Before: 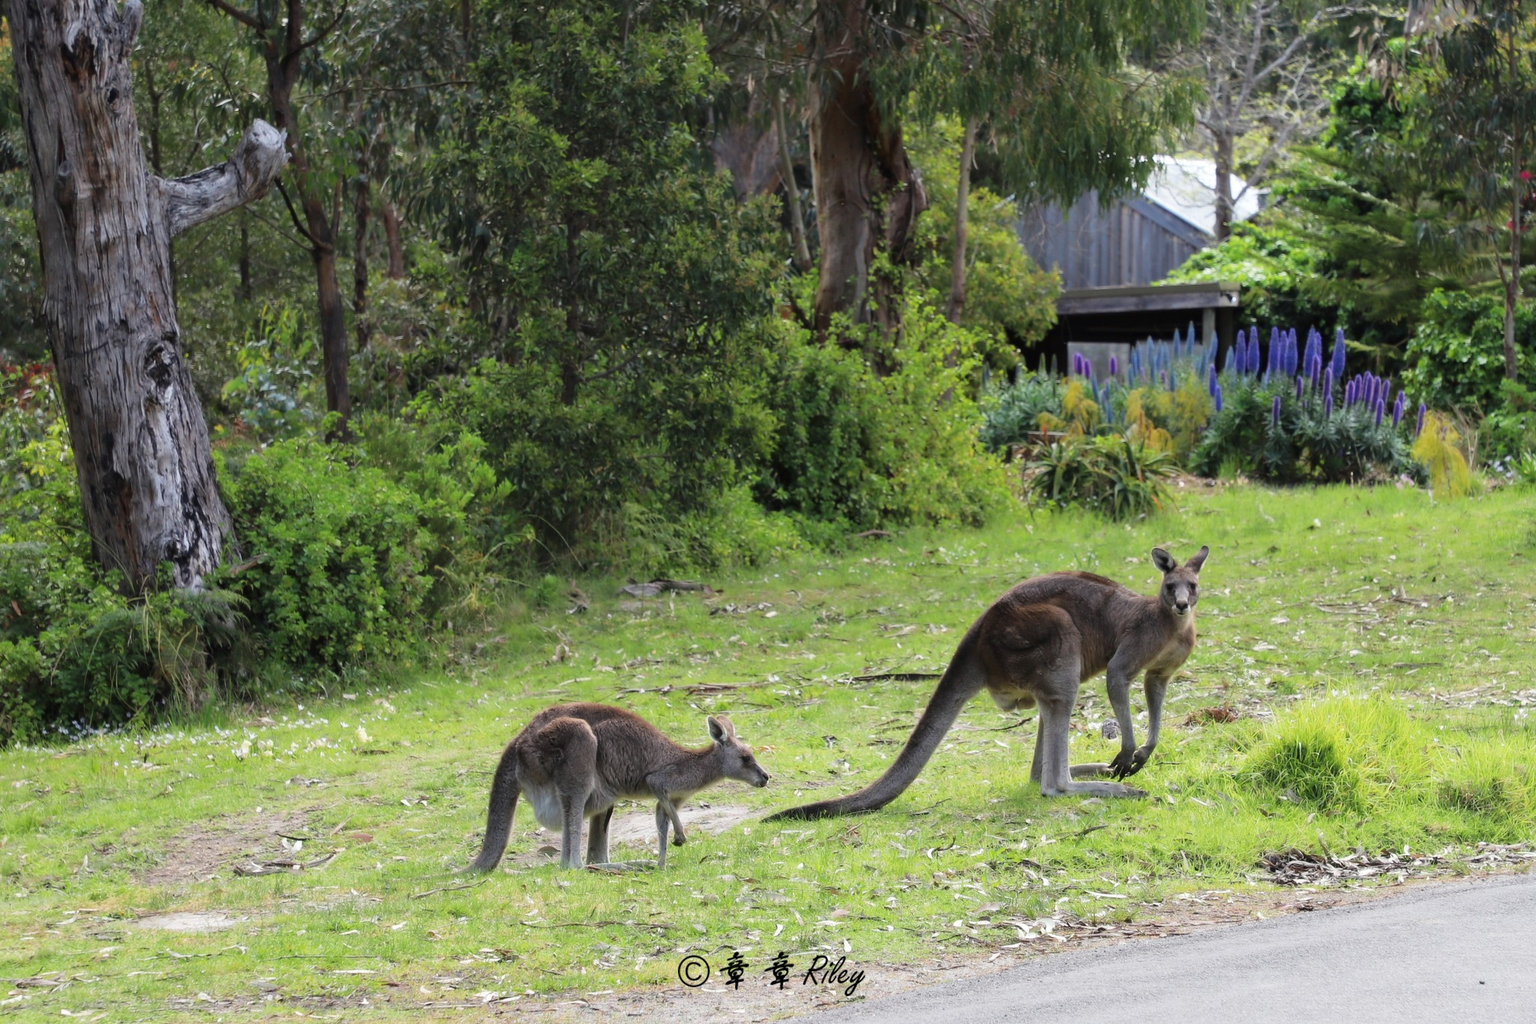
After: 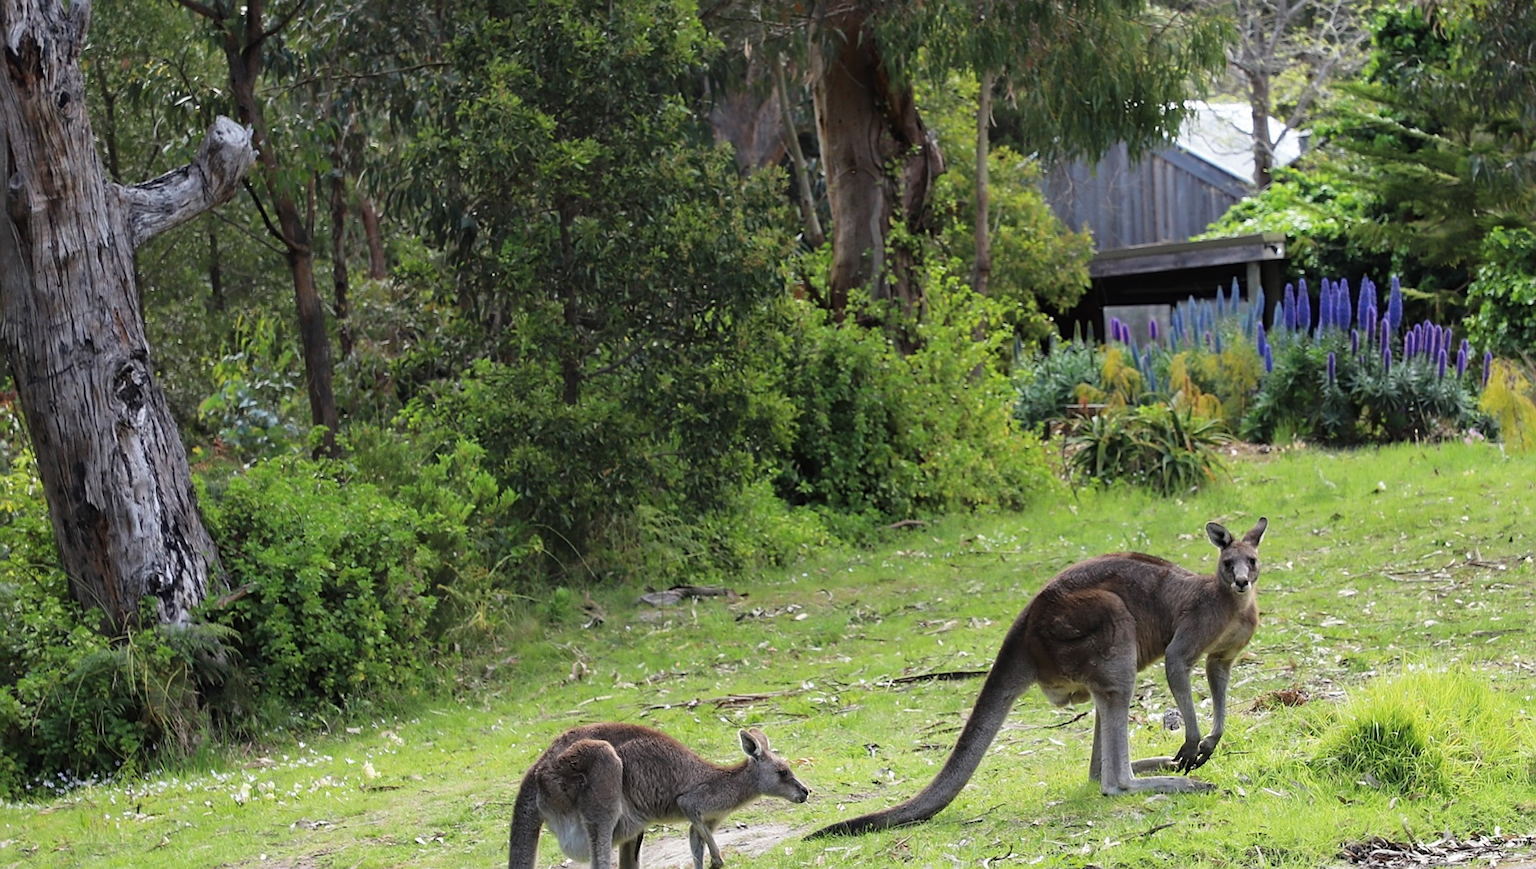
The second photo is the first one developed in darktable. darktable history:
crop and rotate: angle 0.2°, left 0.275%, right 3.127%, bottom 14.18%
rotate and perspective: rotation -3°, crop left 0.031, crop right 0.968, crop top 0.07, crop bottom 0.93
sharpen: on, module defaults
exposure: compensate highlight preservation false
